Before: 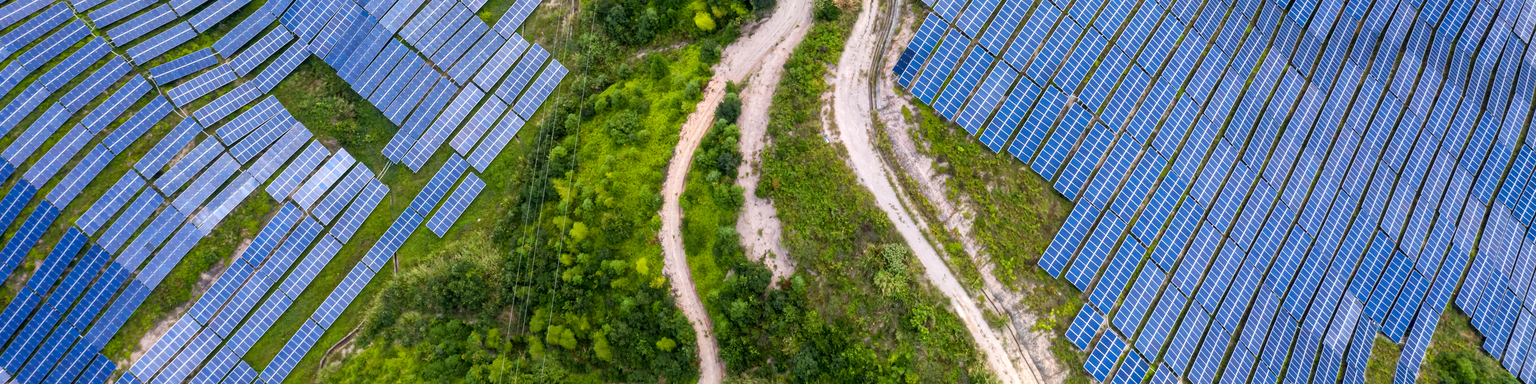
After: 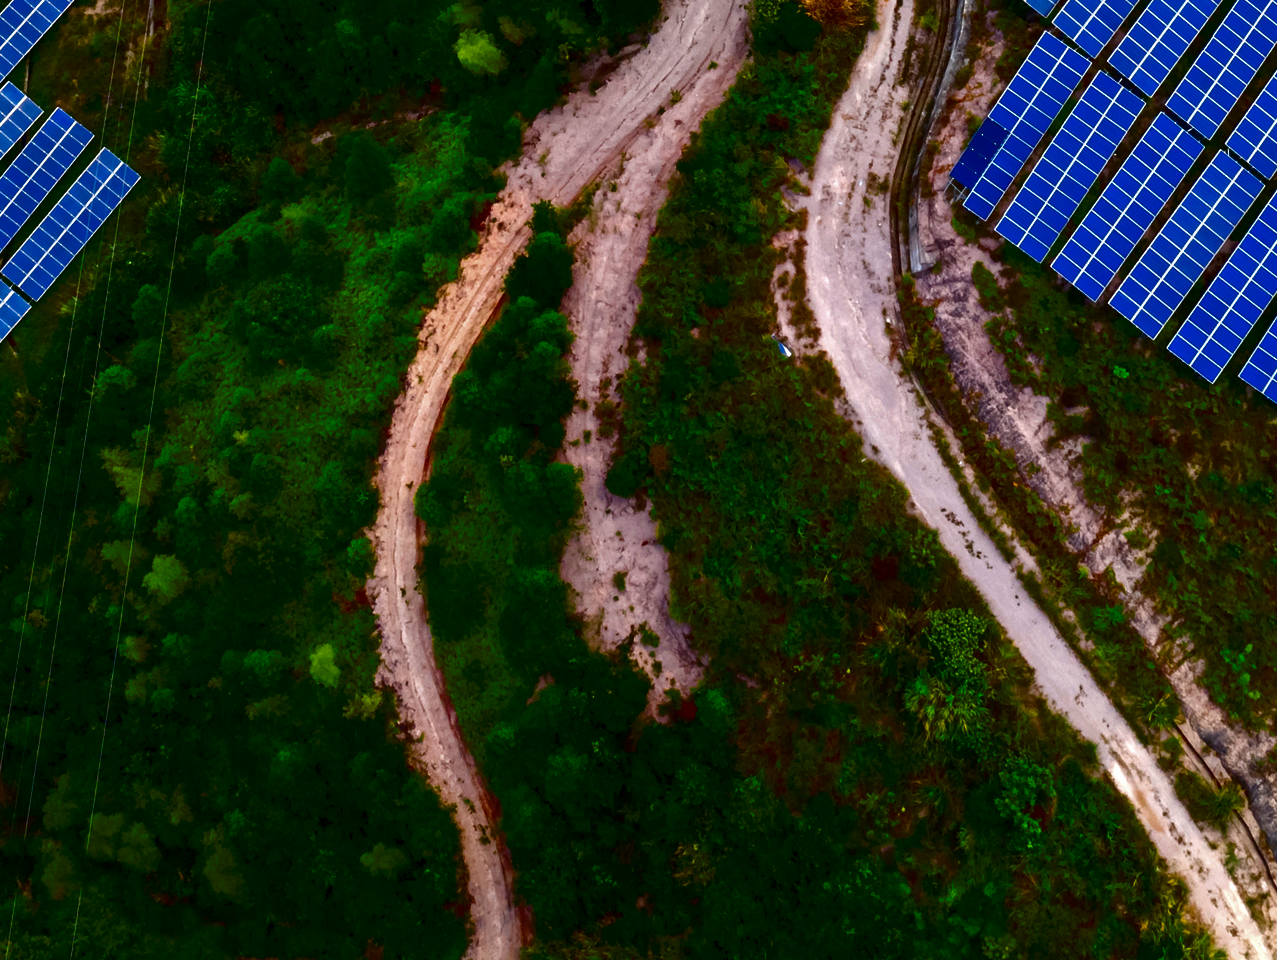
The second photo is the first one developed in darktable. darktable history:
contrast brightness saturation: brightness -1, saturation 1
crop: left 33.36%, right 33.36%
